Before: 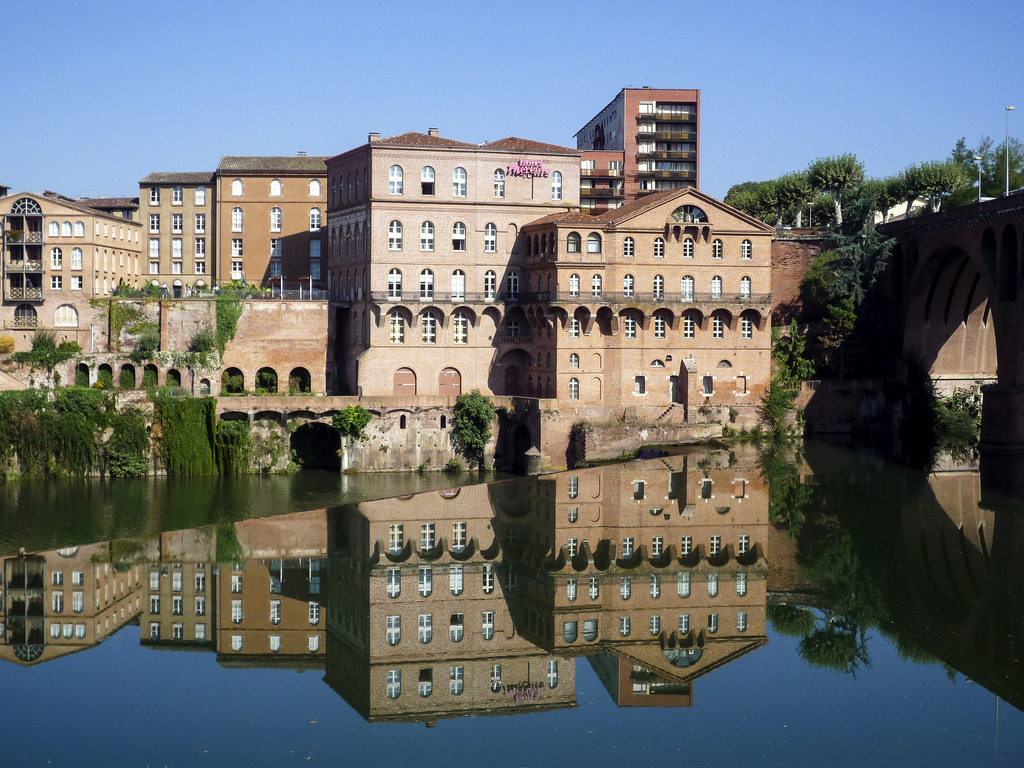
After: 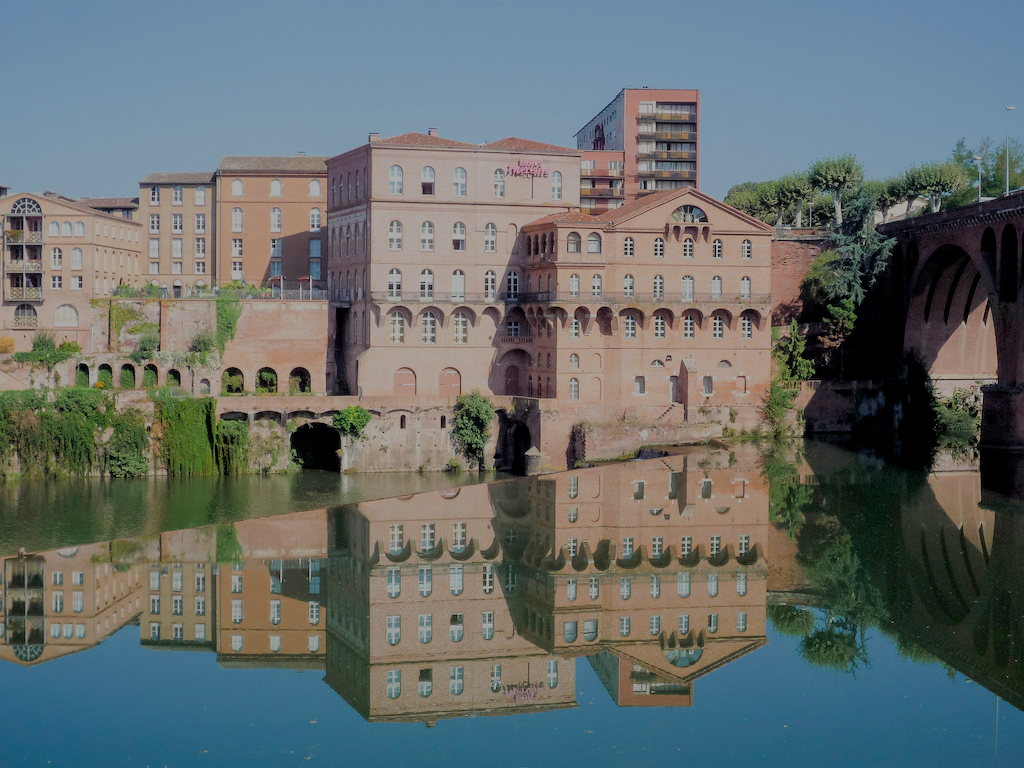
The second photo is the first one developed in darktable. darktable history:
filmic rgb: black relative exposure -8.01 EV, white relative exposure 8.04 EV, target black luminance 0%, hardness 2.45, latitude 76.52%, contrast 0.574, shadows ↔ highlights balance 0.016%
